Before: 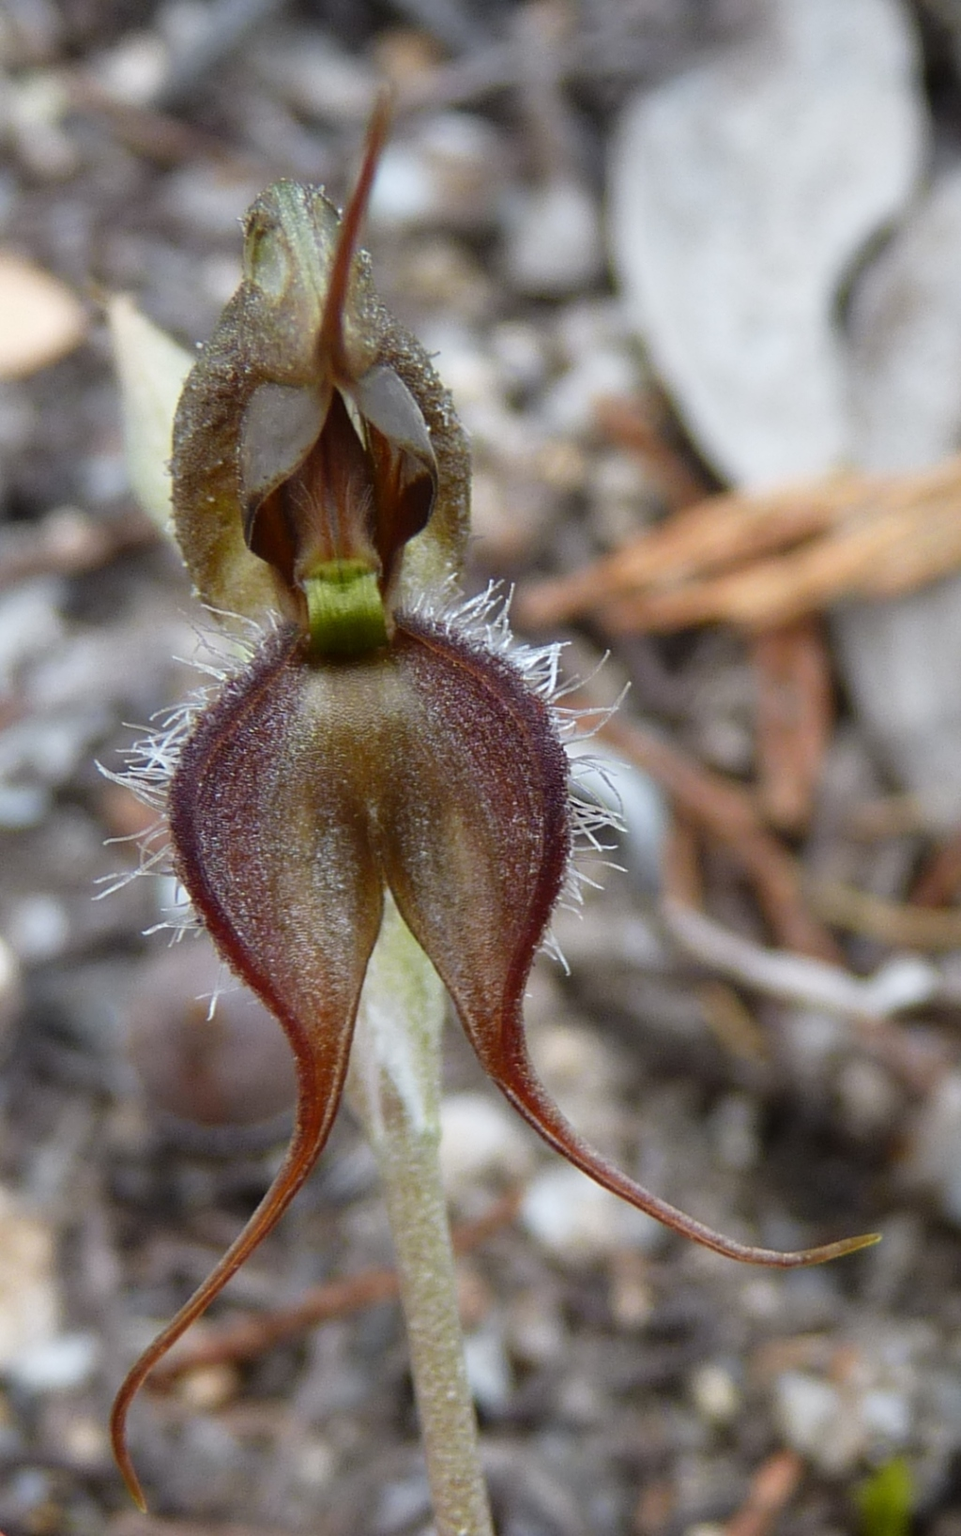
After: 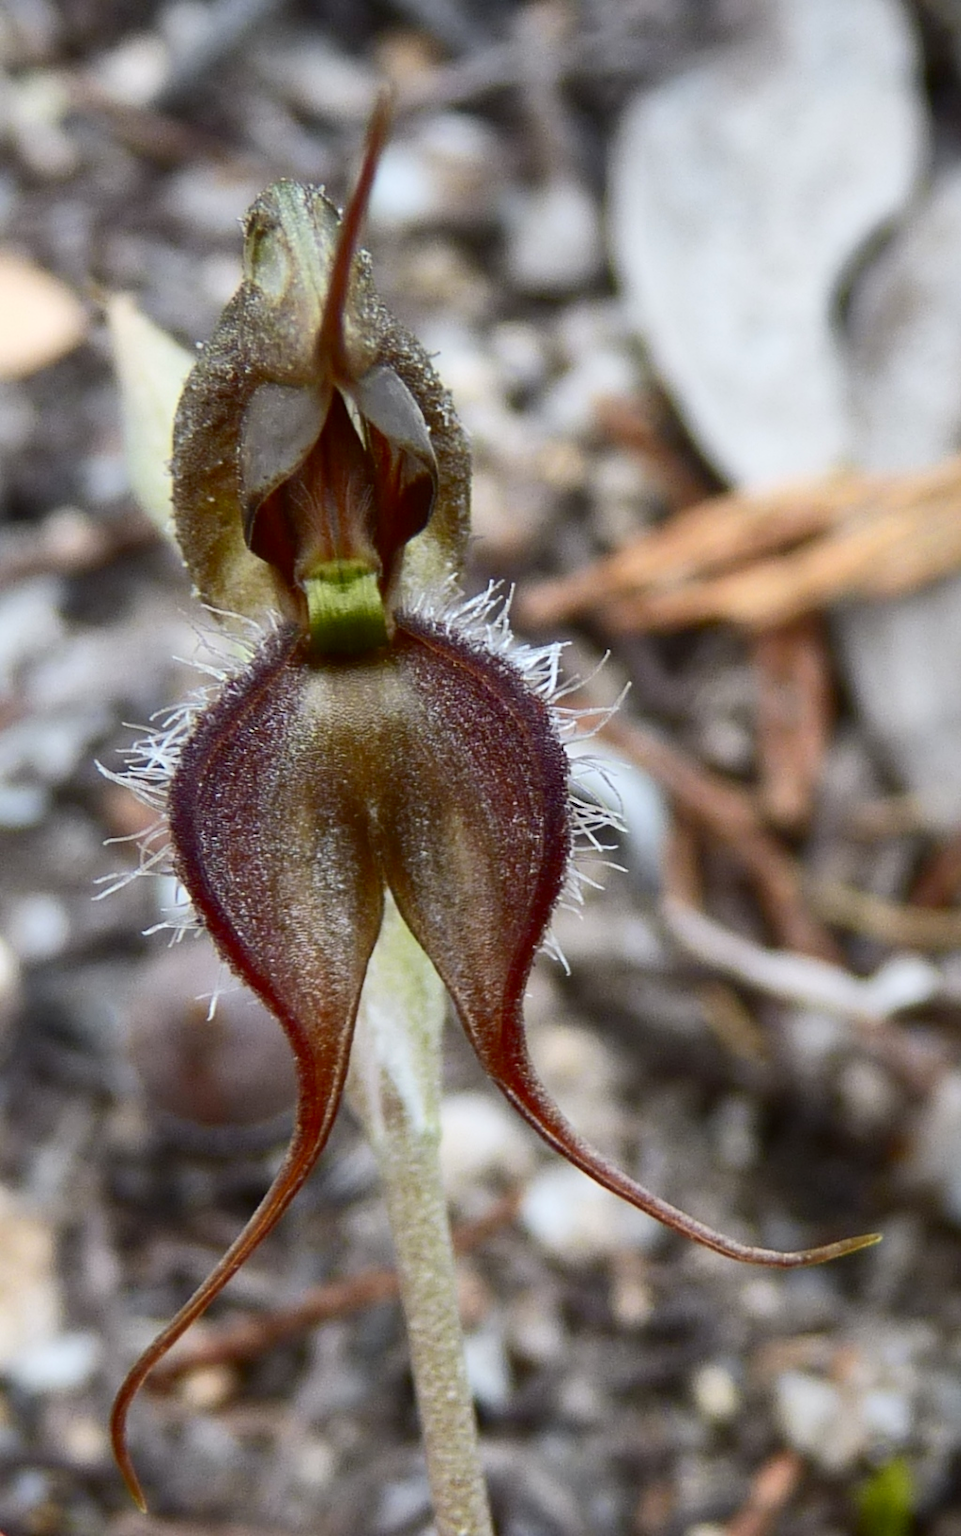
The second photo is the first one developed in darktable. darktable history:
shadows and highlights: on, module defaults
contrast brightness saturation: contrast 0.28
